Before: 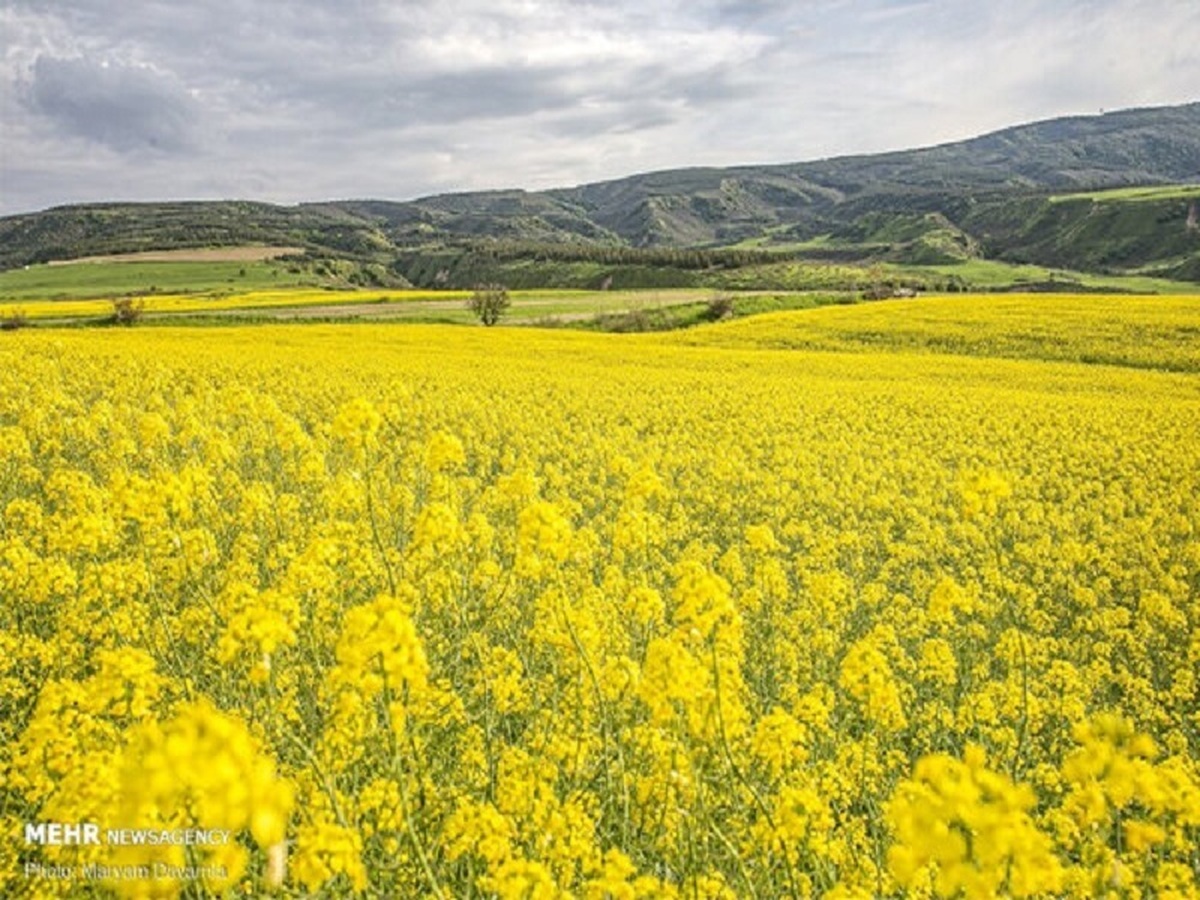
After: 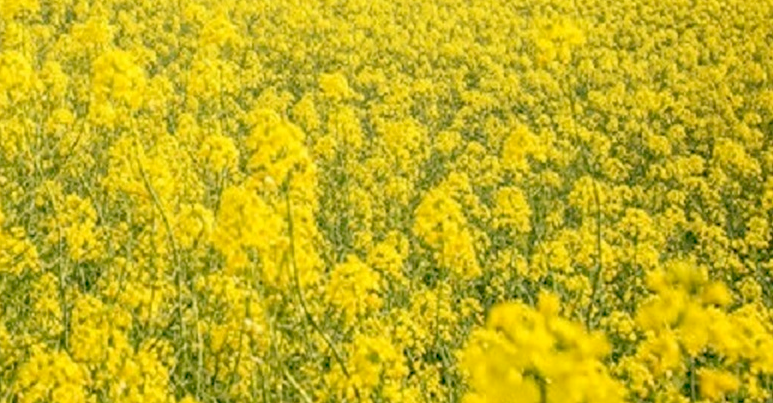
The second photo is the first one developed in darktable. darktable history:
crop and rotate: left 35.509%, top 50.238%, bottom 4.934%
color balance: lift [0.975, 0.993, 1, 1.015], gamma [1.1, 1, 1, 0.945], gain [1, 1.04, 1, 0.95]
